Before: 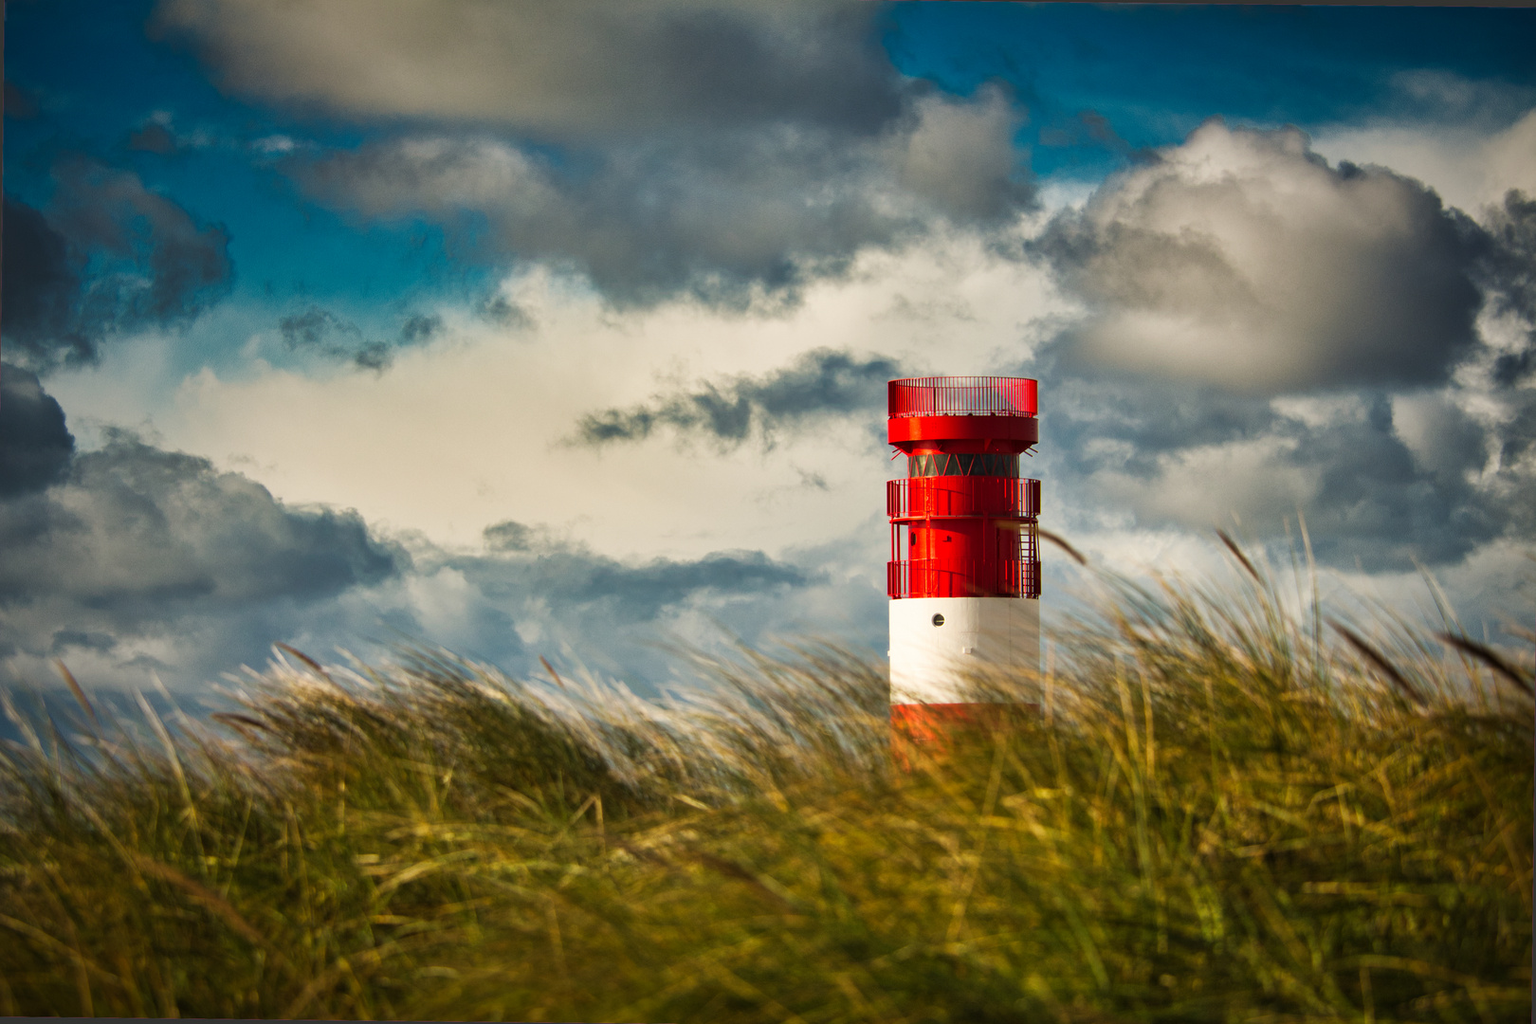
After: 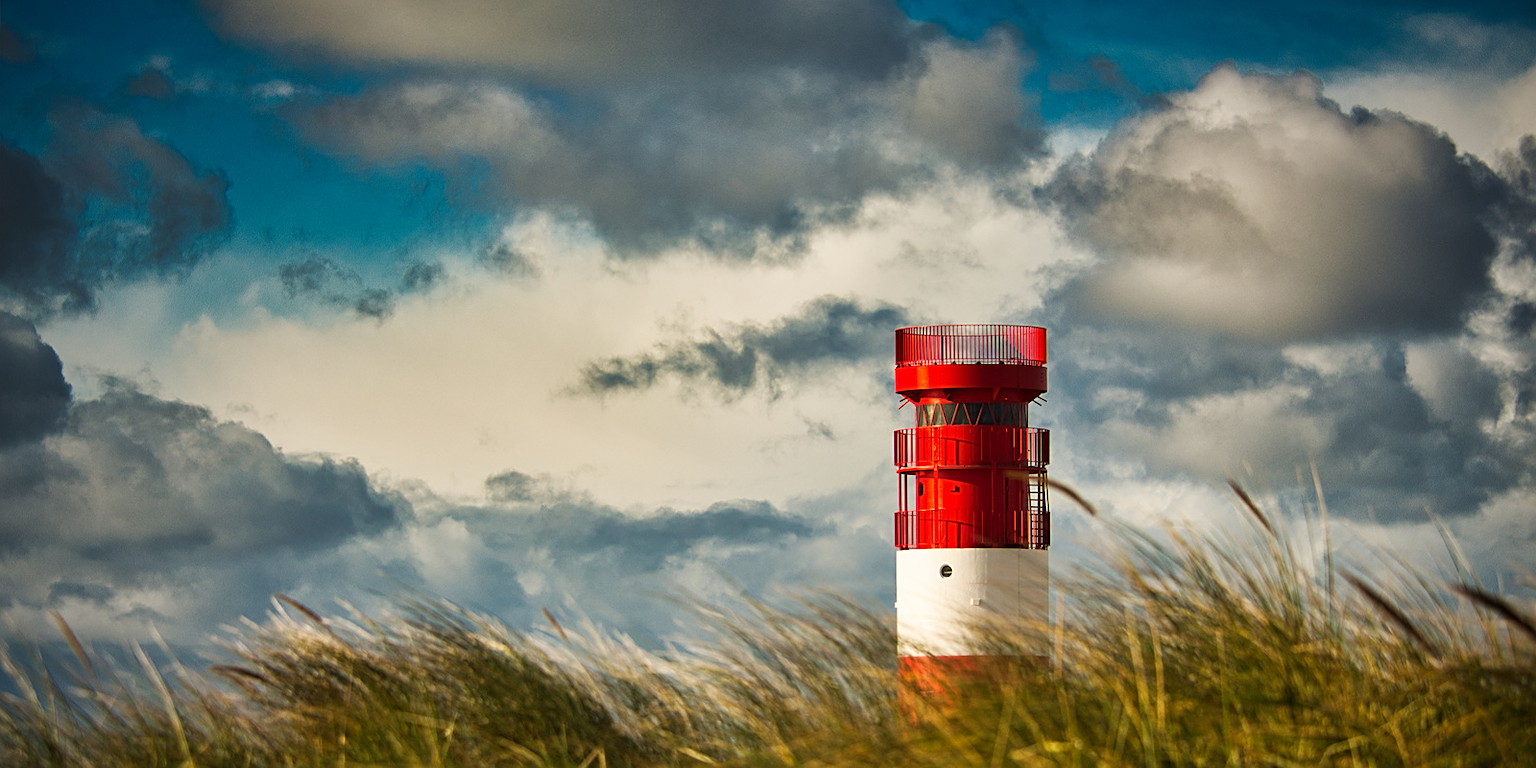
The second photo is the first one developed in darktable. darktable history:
crop: left 0.271%, top 5.499%, bottom 19.821%
sharpen: on, module defaults
